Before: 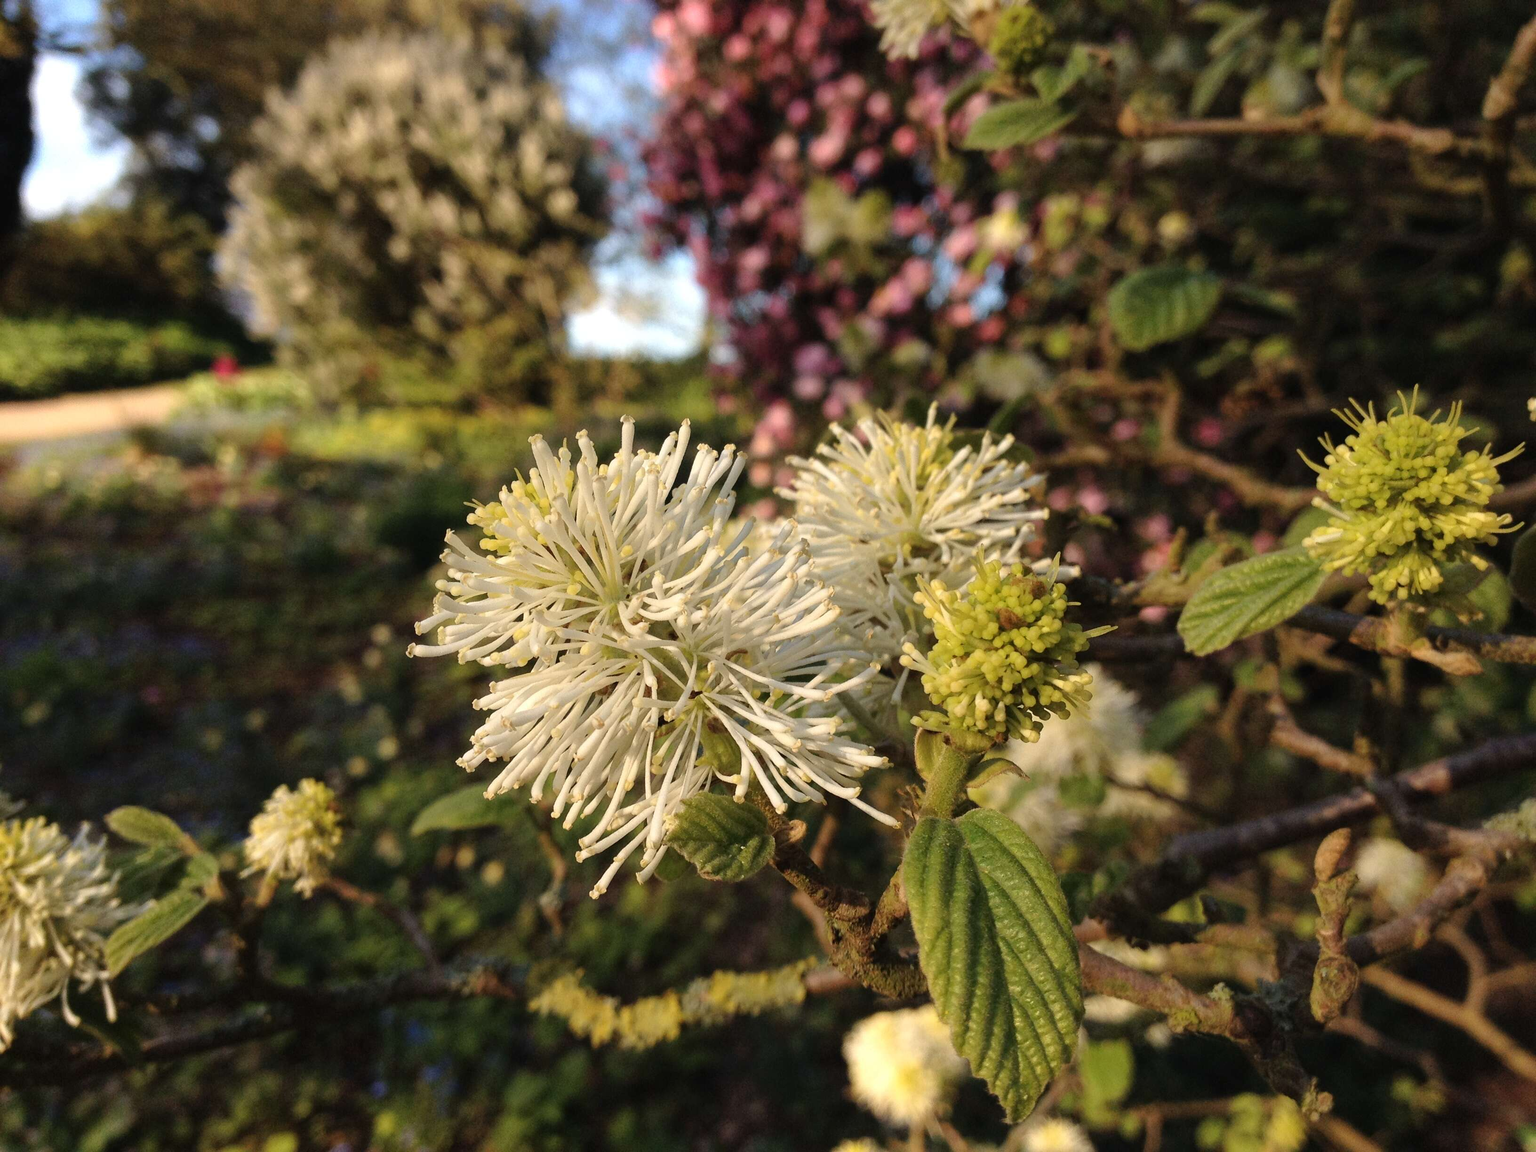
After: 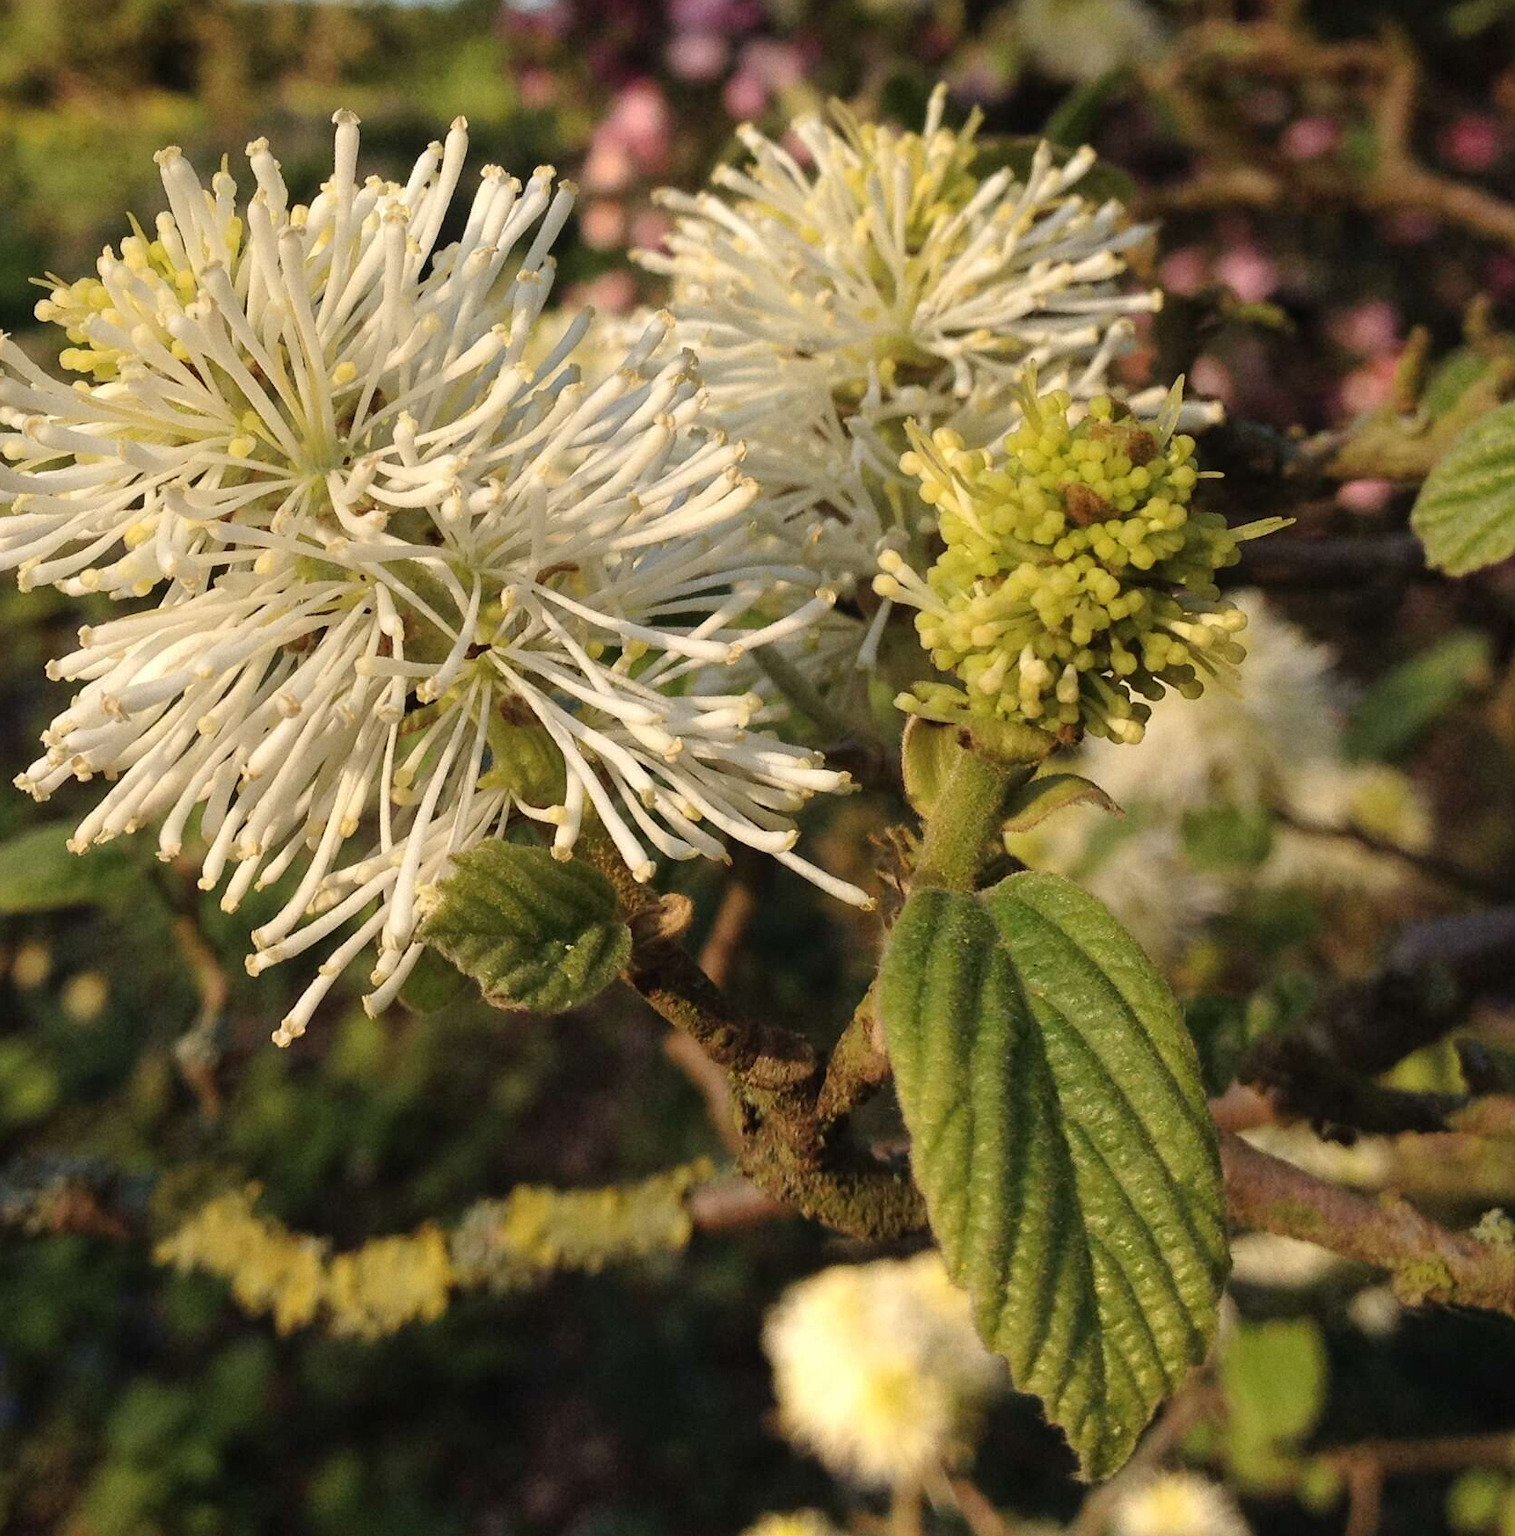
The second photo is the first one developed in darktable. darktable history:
grain: coarseness 14.57 ISO, strength 8.8%
crop and rotate: left 29.237%, top 31.152%, right 19.807%
